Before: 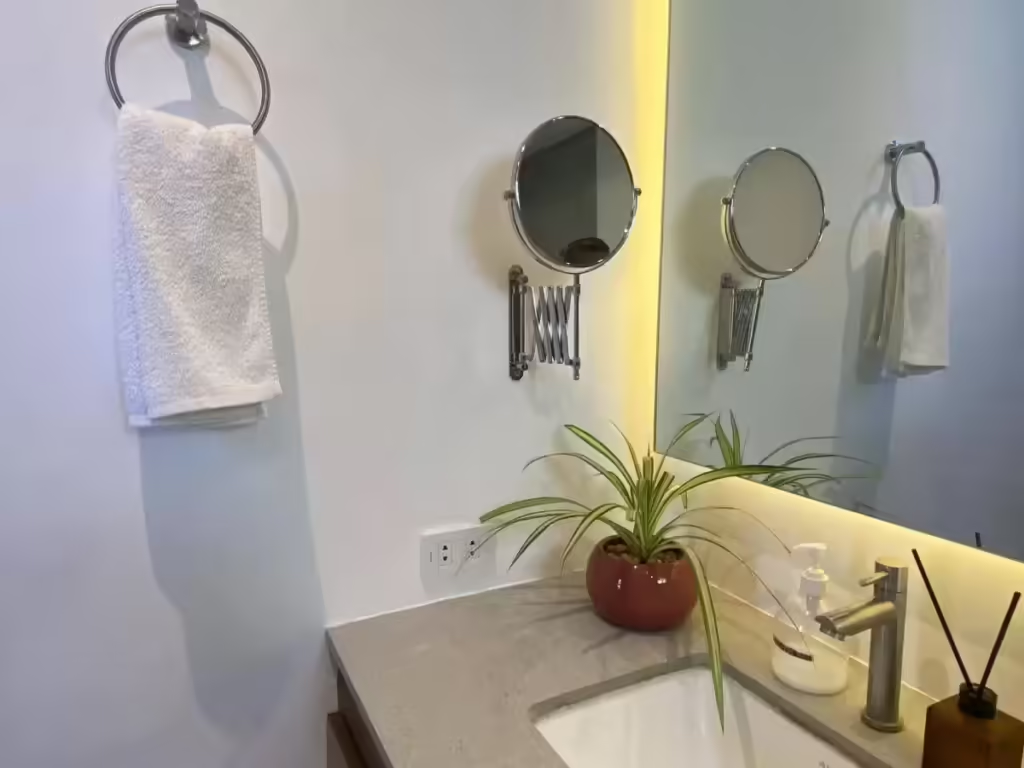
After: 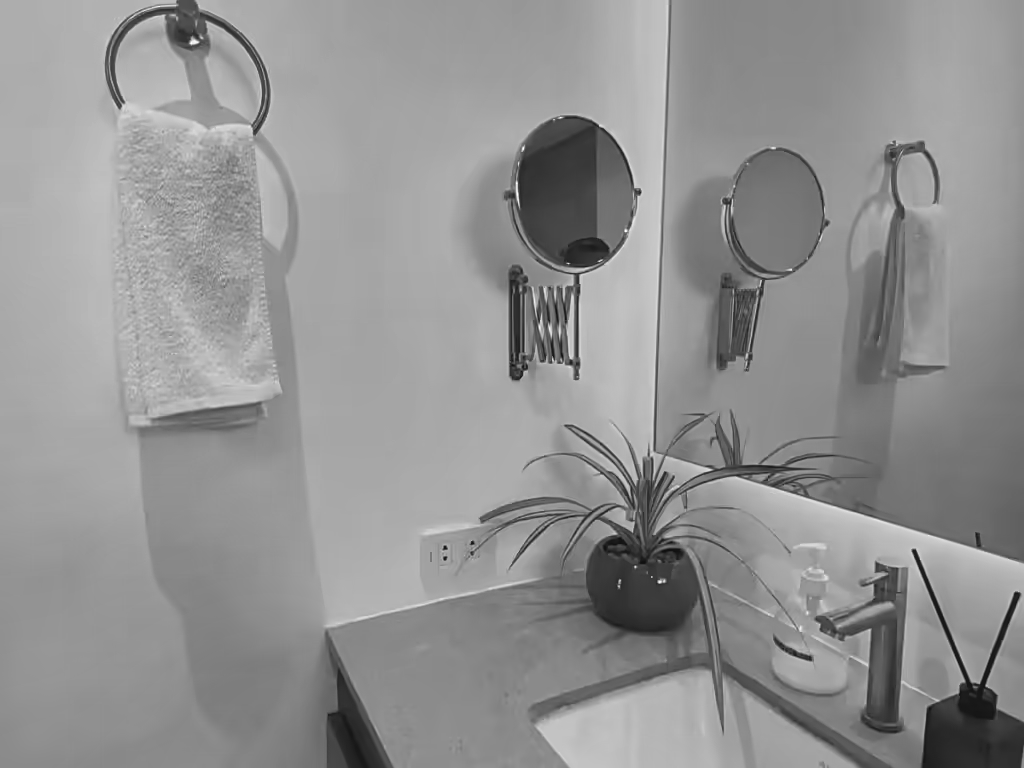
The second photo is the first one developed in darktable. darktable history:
shadows and highlights: low approximation 0.01, soften with gaussian
color calibration: output gray [0.253, 0.26, 0.487, 0], illuminant same as pipeline (D50), adaptation none (bypass), x 0.332, y 0.333, temperature 5020.05 K
local contrast: detail 109%
sharpen: on, module defaults
contrast brightness saturation: contrast -0.097, saturation -0.105
